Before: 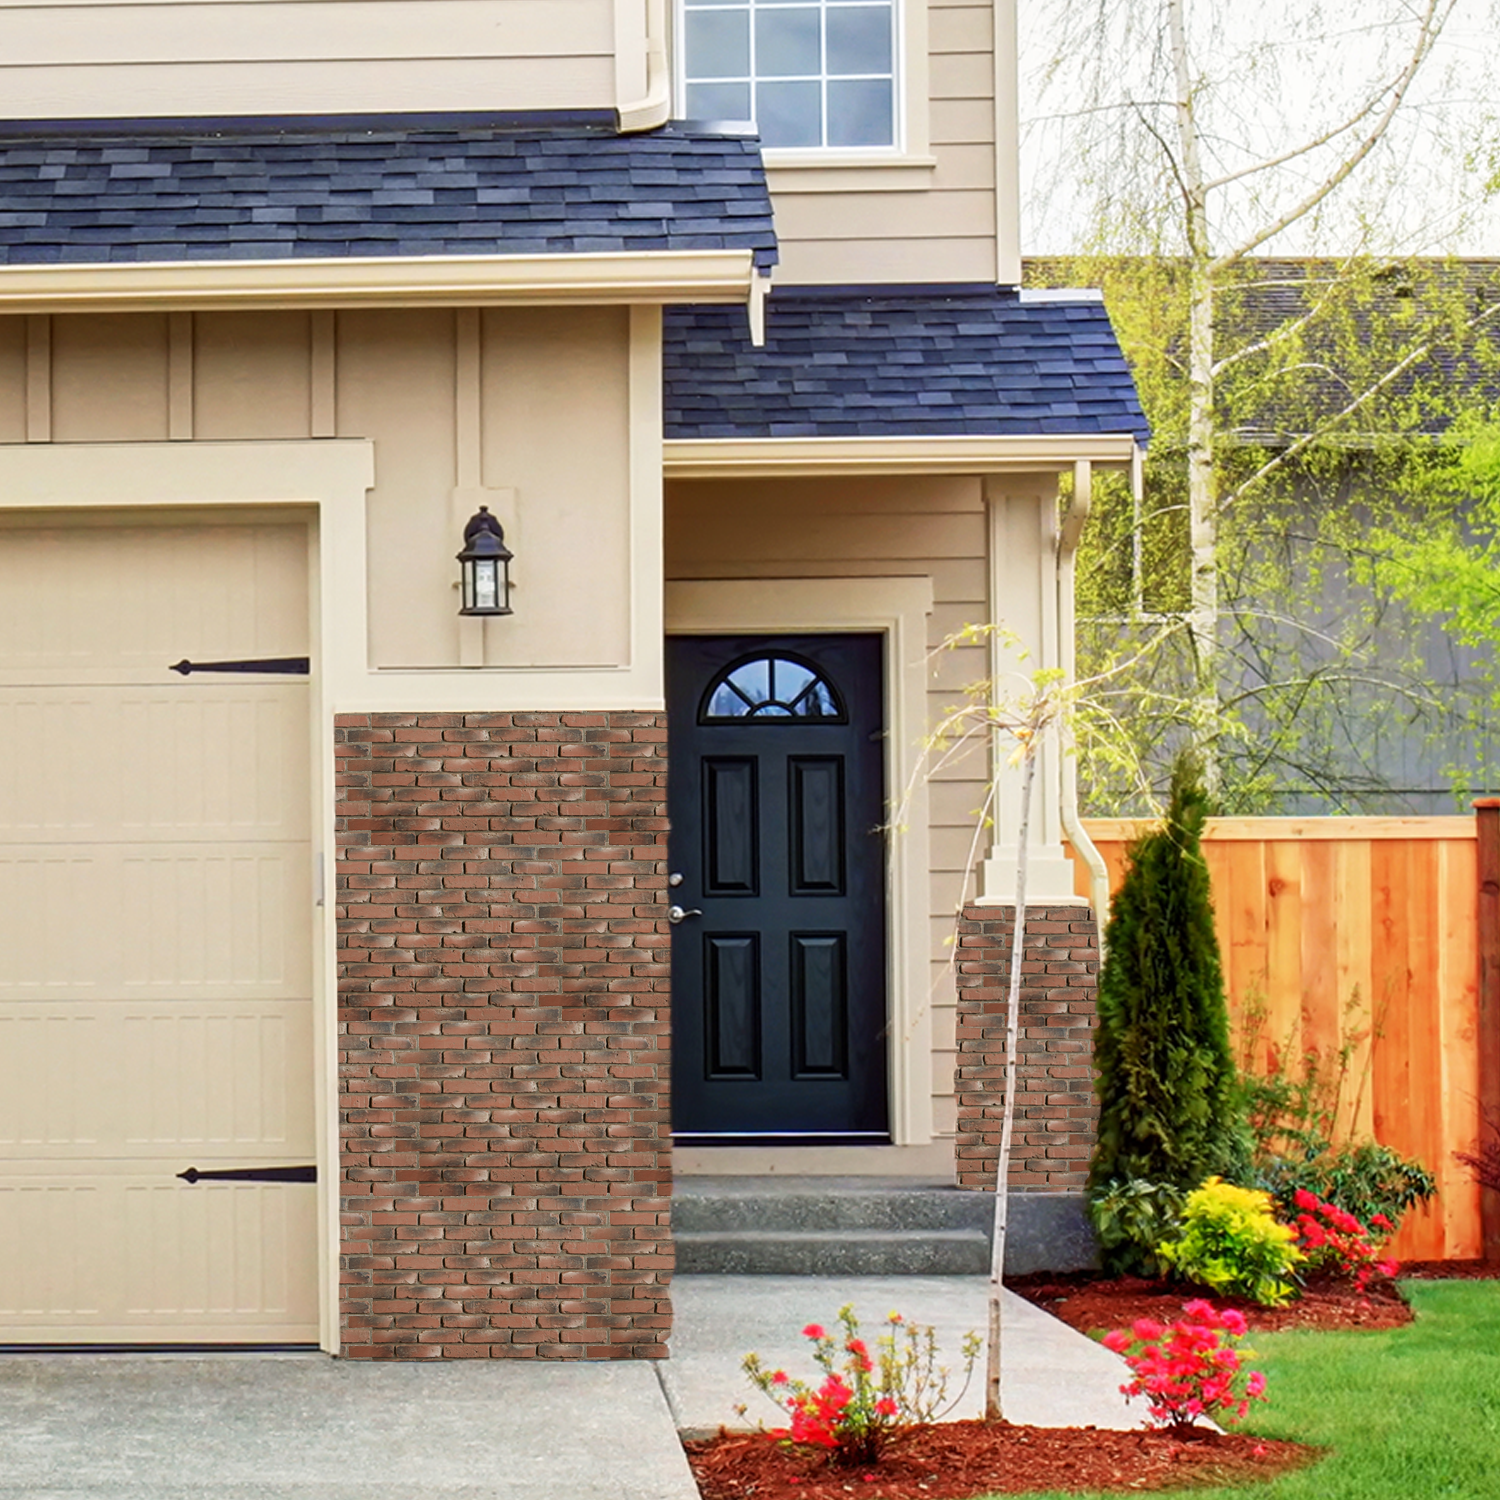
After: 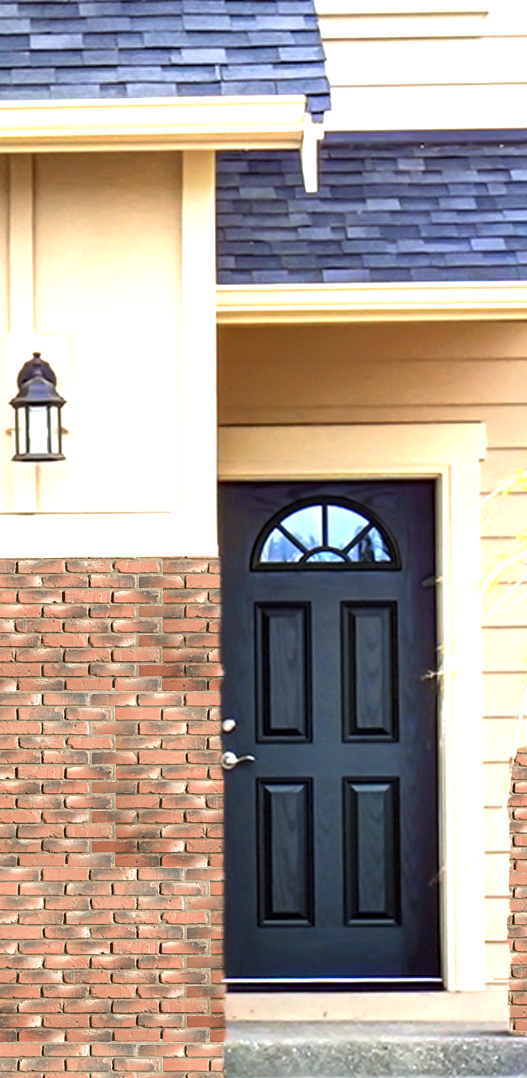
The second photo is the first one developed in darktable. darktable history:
exposure: exposure 1.247 EV, compensate highlight preservation false
crop and rotate: left 29.854%, top 10.299%, right 35.007%, bottom 17.791%
